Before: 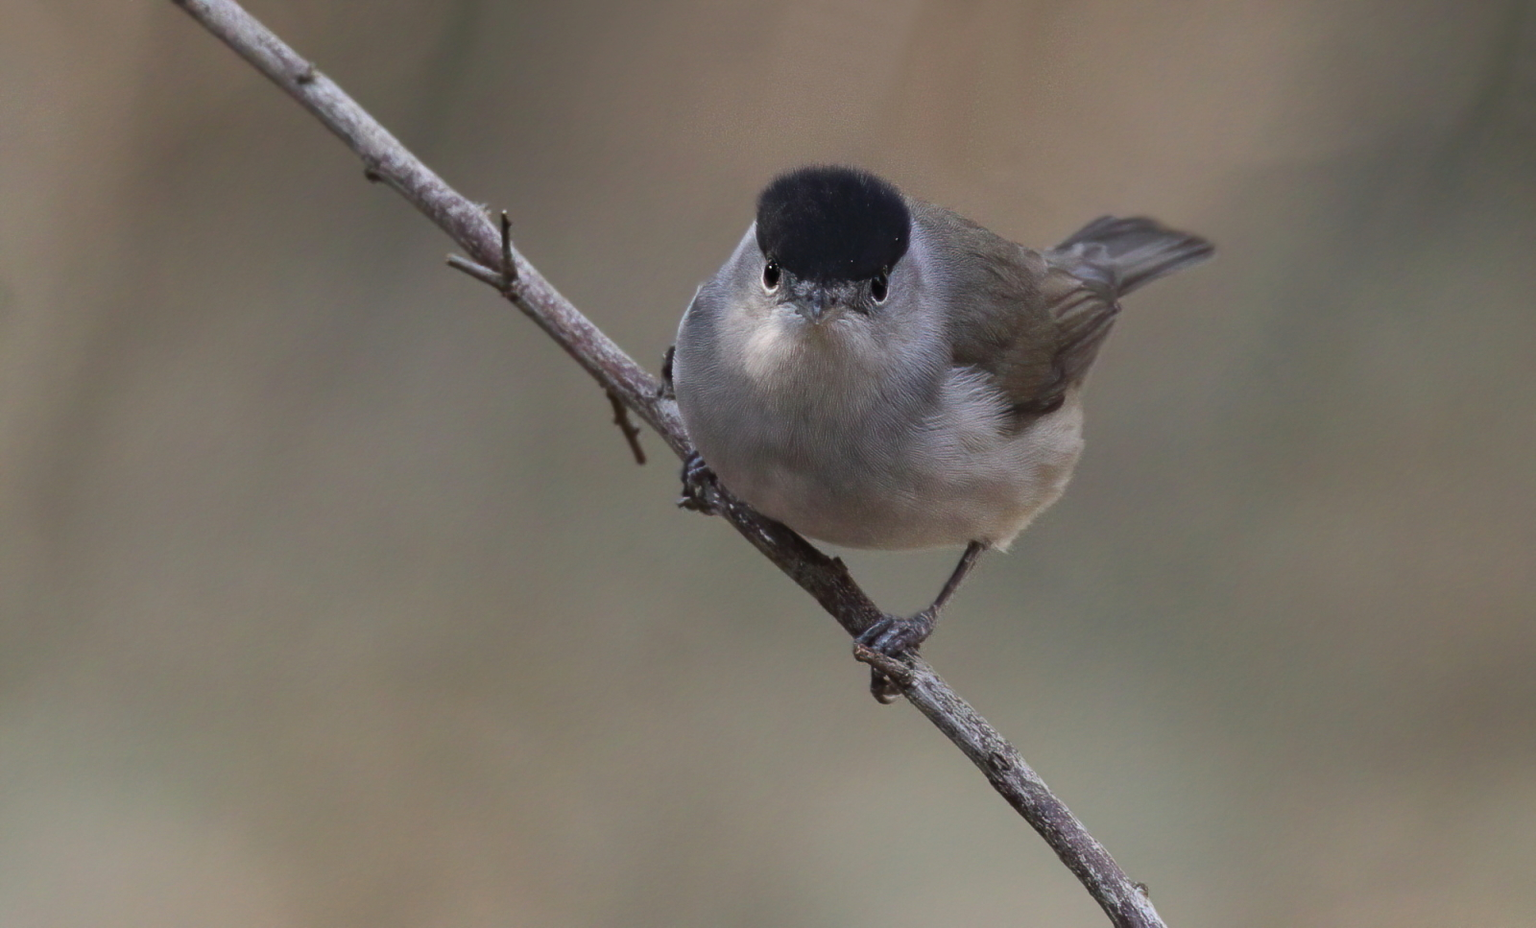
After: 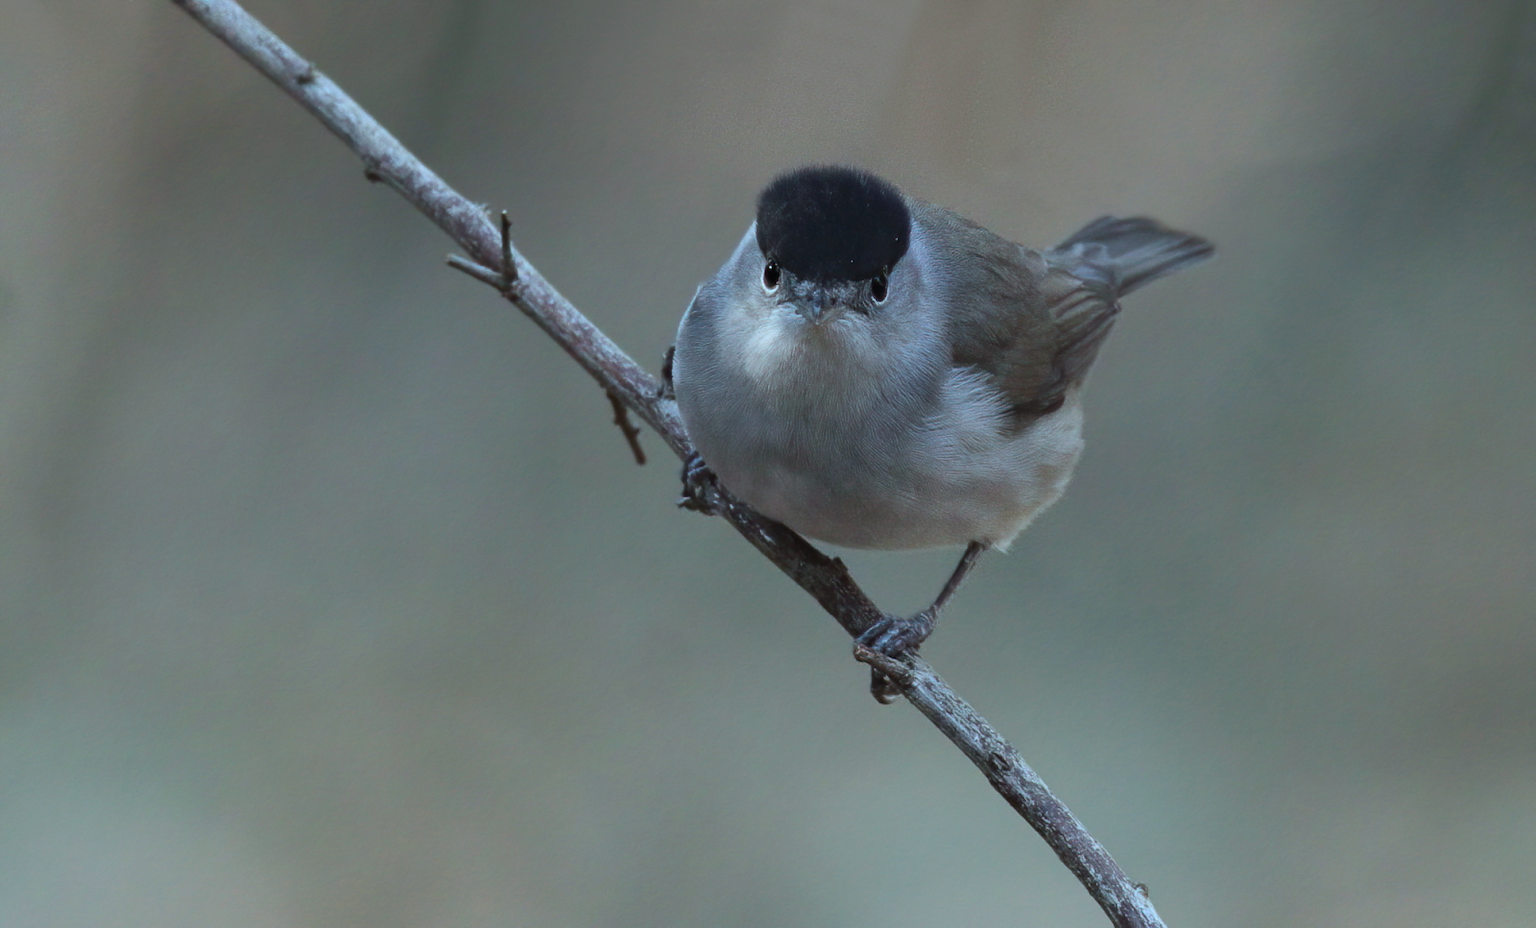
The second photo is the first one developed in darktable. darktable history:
rgb levels: preserve colors max RGB
color correction: highlights a* -11.71, highlights b* -15.58
